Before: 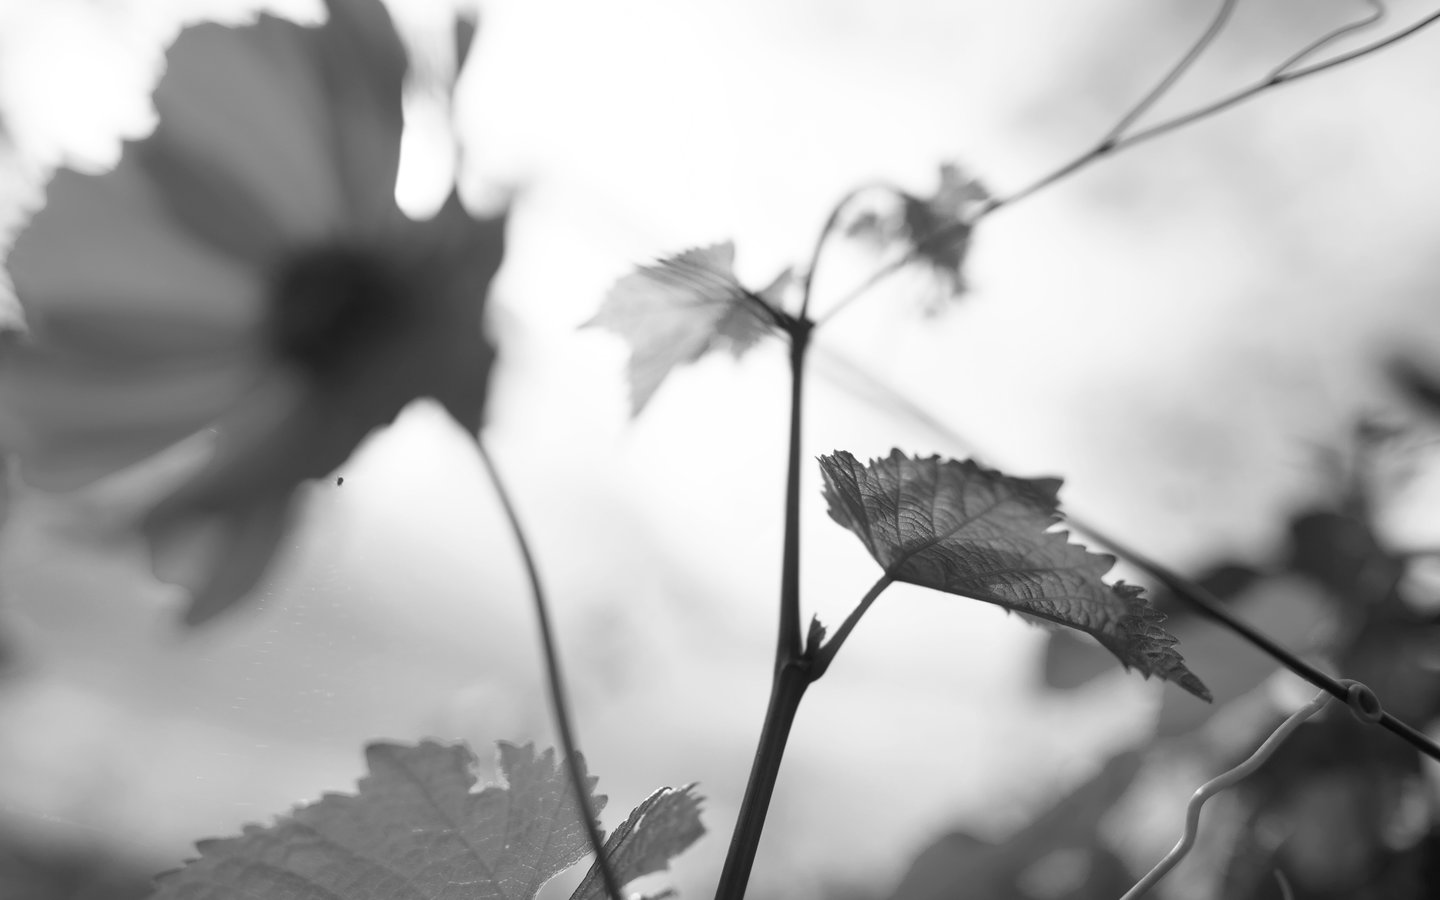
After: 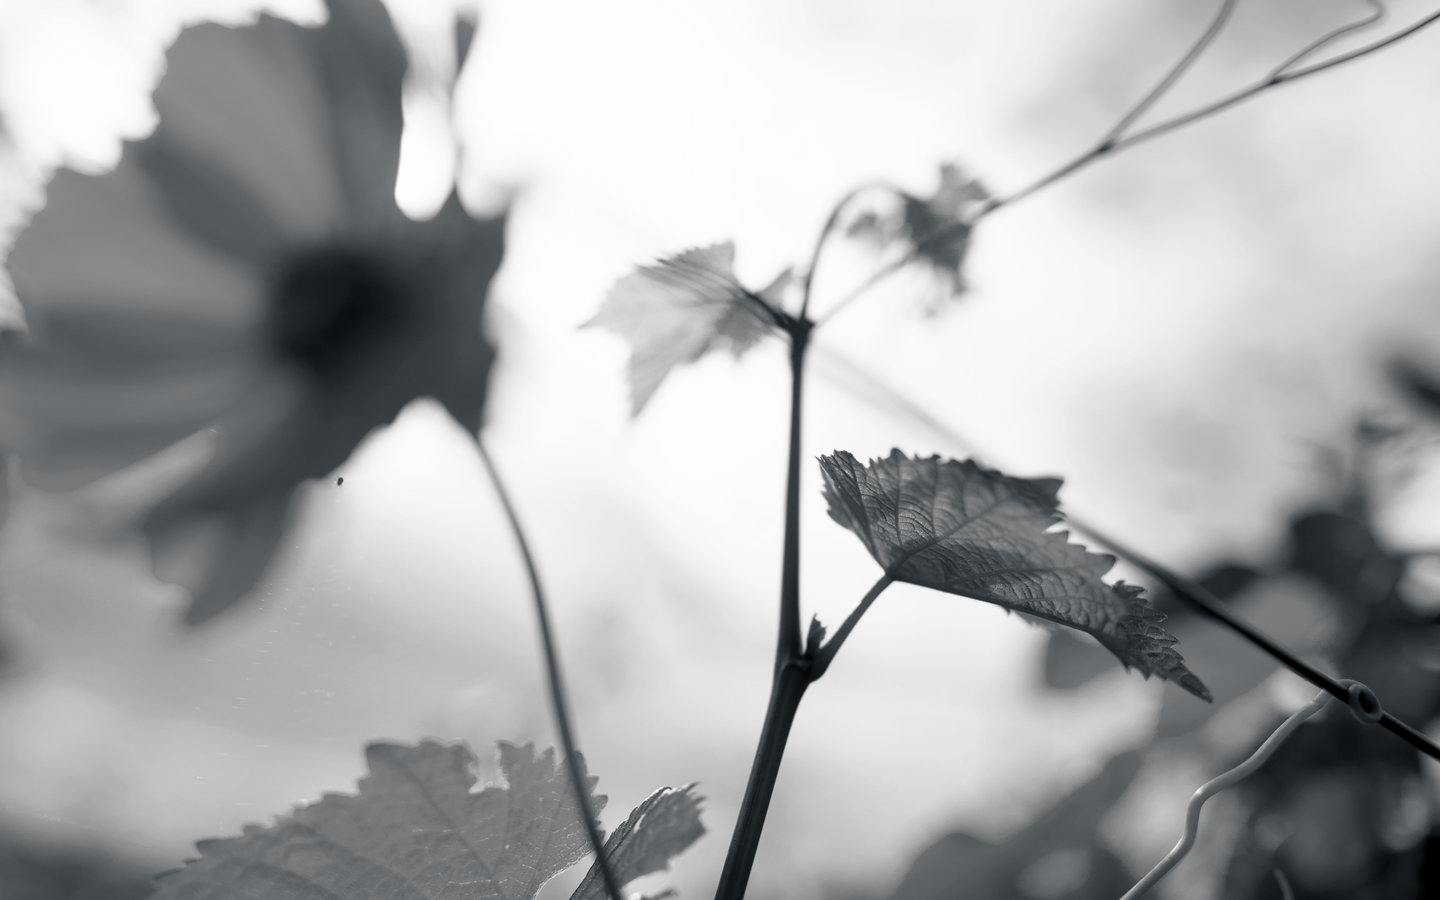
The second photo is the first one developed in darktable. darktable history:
color balance rgb: shadows lift › chroma 3.096%, shadows lift › hue 241.45°, highlights gain › chroma 0.147%, highlights gain › hue 331.93°, global offset › luminance -0.86%, linear chroma grading › global chroma 49.825%, perceptual saturation grading › global saturation 20%, perceptual saturation grading › highlights -24.768%, perceptual saturation grading › shadows 49.489%, global vibrance 20%
